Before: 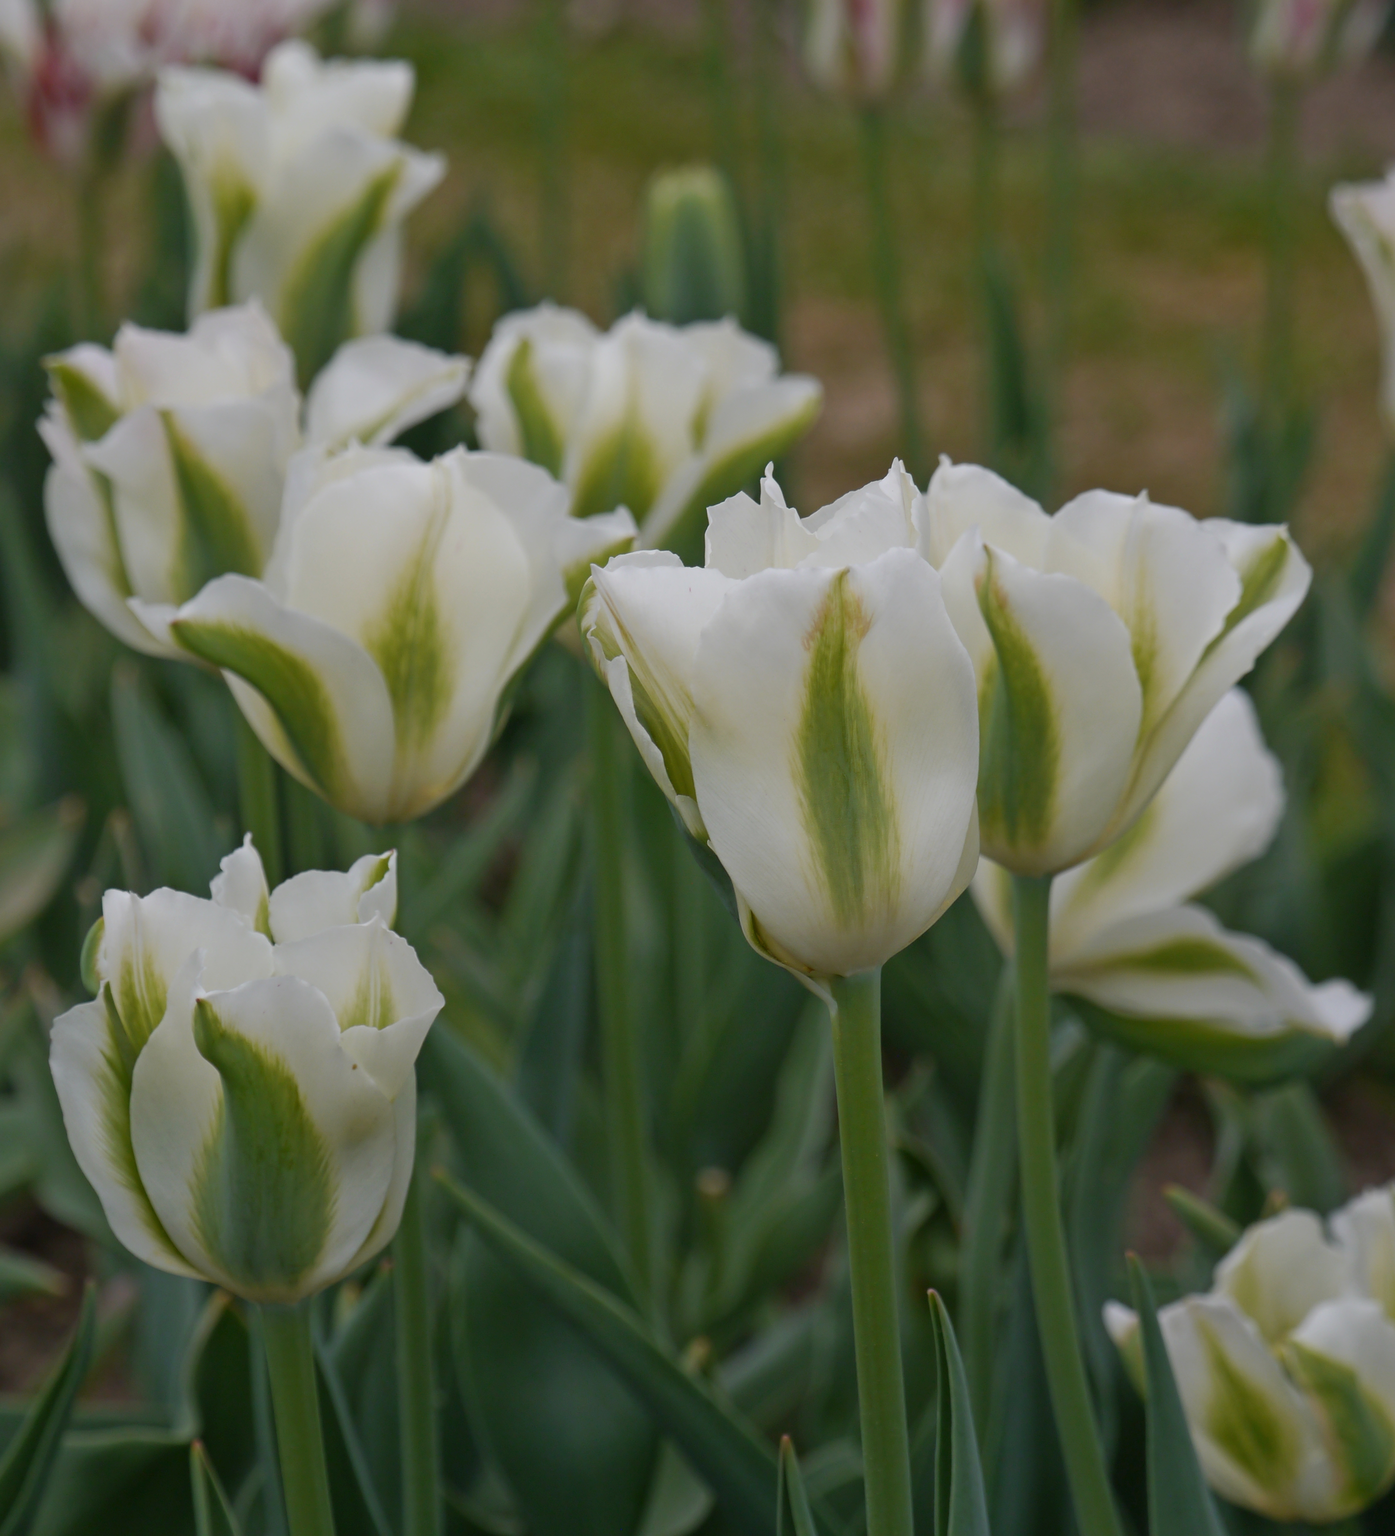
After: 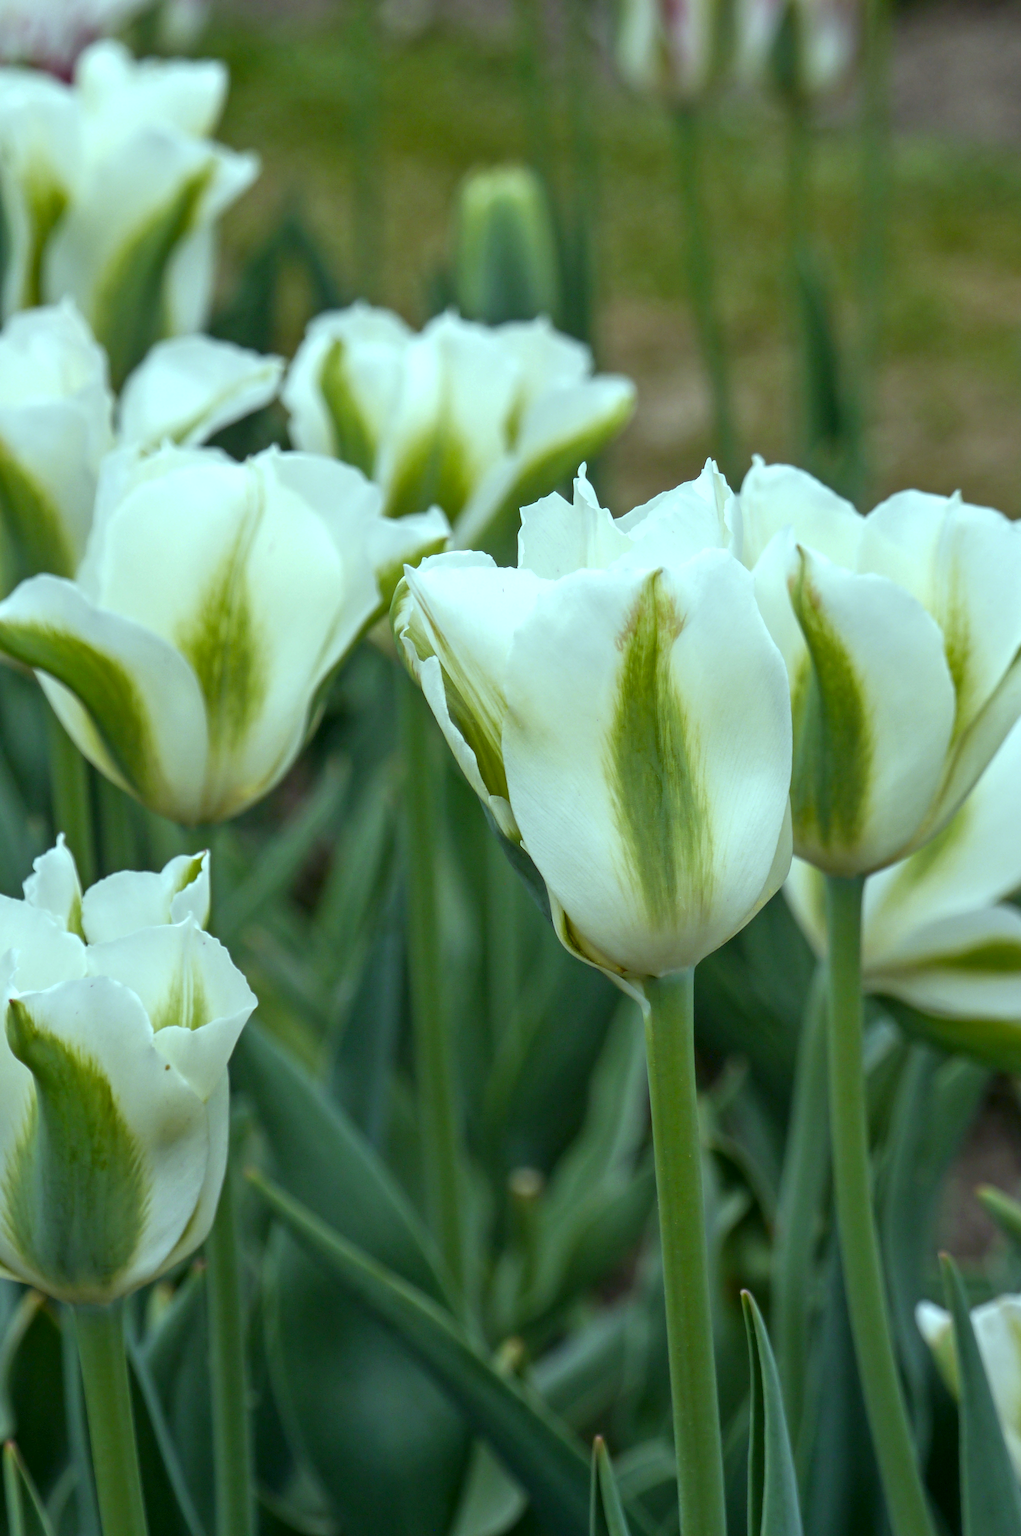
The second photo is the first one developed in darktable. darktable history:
local contrast: detail 142%
color balance: mode lift, gamma, gain (sRGB), lift [0.997, 0.979, 1.021, 1.011], gamma [1, 1.084, 0.916, 0.998], gain [1, 0.87, 1.13, 1.101], contrast 4.55%, contrast fulcrum 38.24%, output saturation 104.09%
tone equalizer: on, module defaults
color balance rgb: perceptual saturation grading › global saturation 10%, global vibrance 10%
exposure: black level correction 0, exposure 0.5 EV, compensate exposure bias true, compensate highlight preservation false
crop: left 13.443%, right 13.31%
